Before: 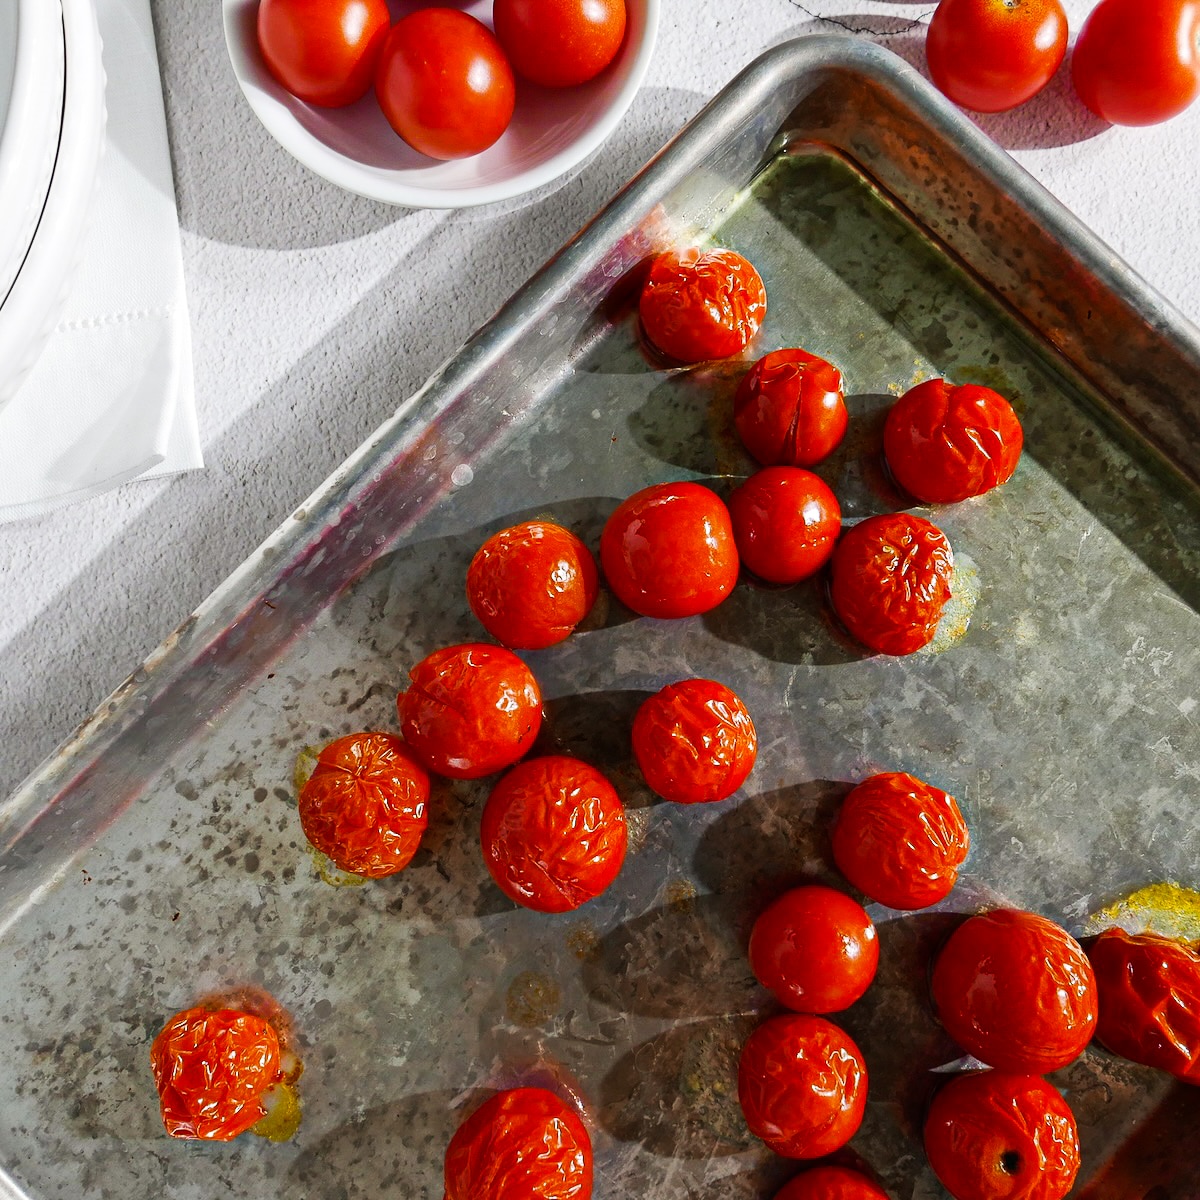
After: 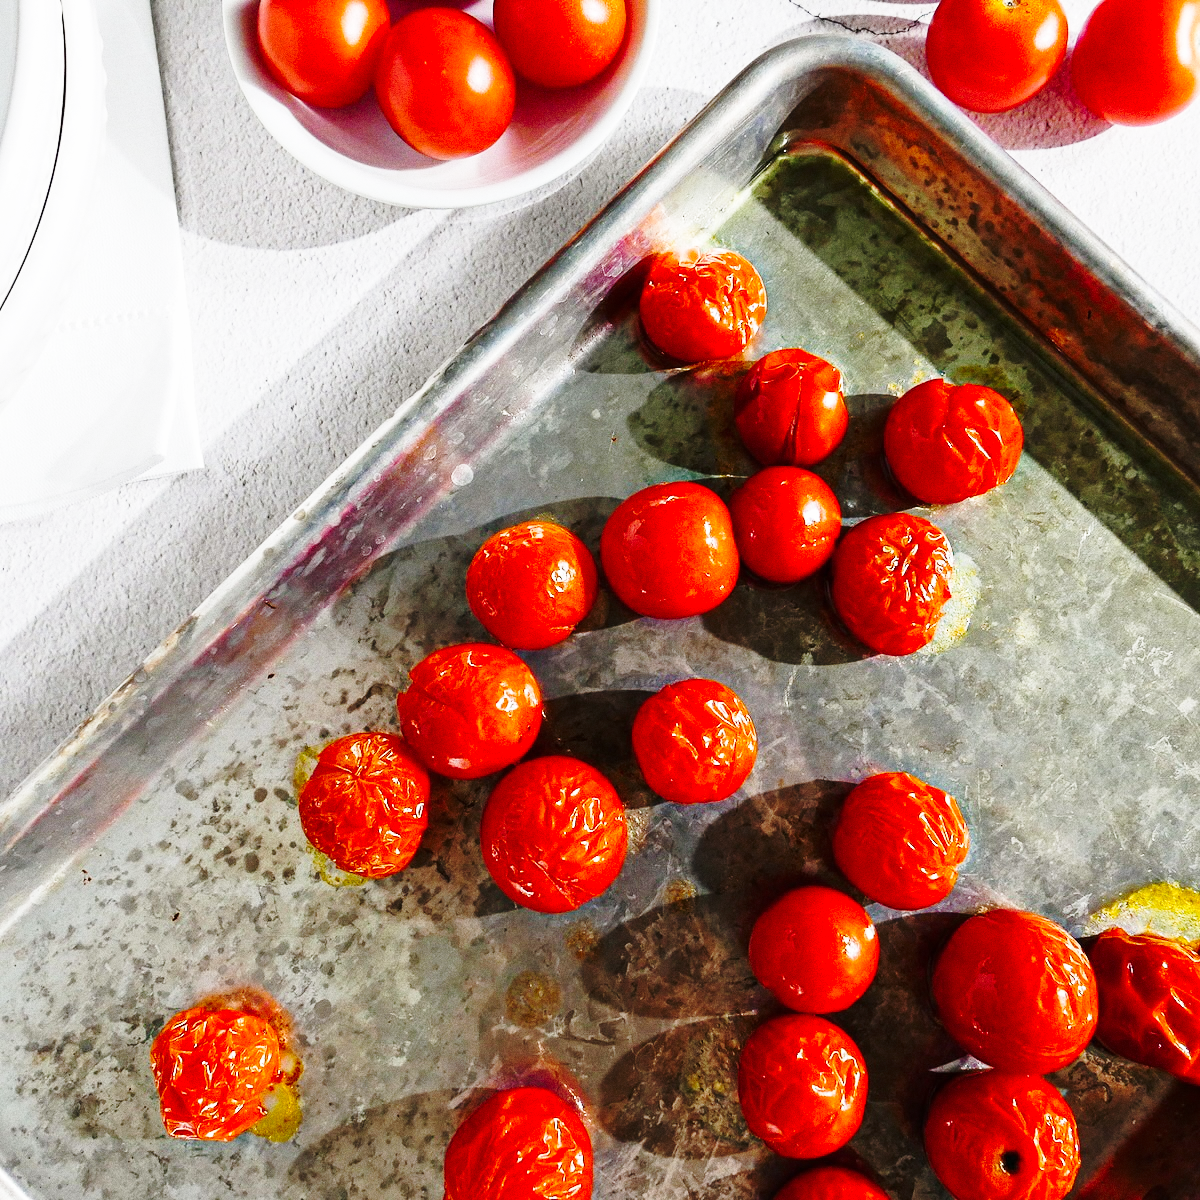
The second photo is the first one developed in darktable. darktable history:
grain: coarseness 0.47 ISO
exposure: exposure -0.151 EV, compensate highlight preservation false
base curve: curves: ch0 [(0, 0) (0.032, 0.037) (0.105, 0.228) (0.435, 0.76) (0.856, 0.983) (1, 1)], preserve colors none
